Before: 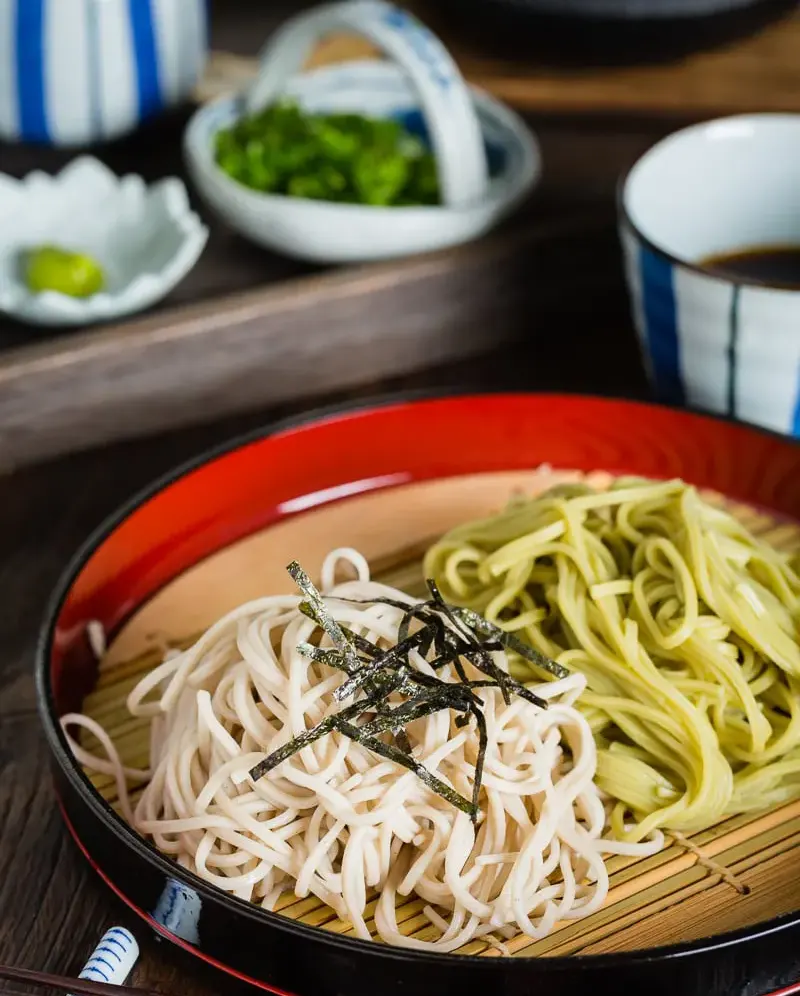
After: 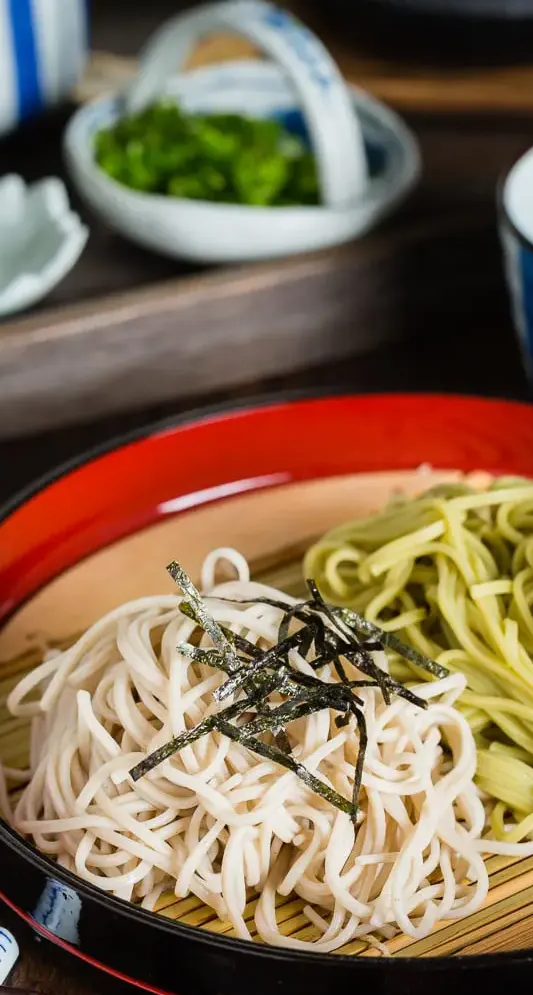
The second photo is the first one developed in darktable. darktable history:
crop and rotate: left 15.211%, right 18.127%
